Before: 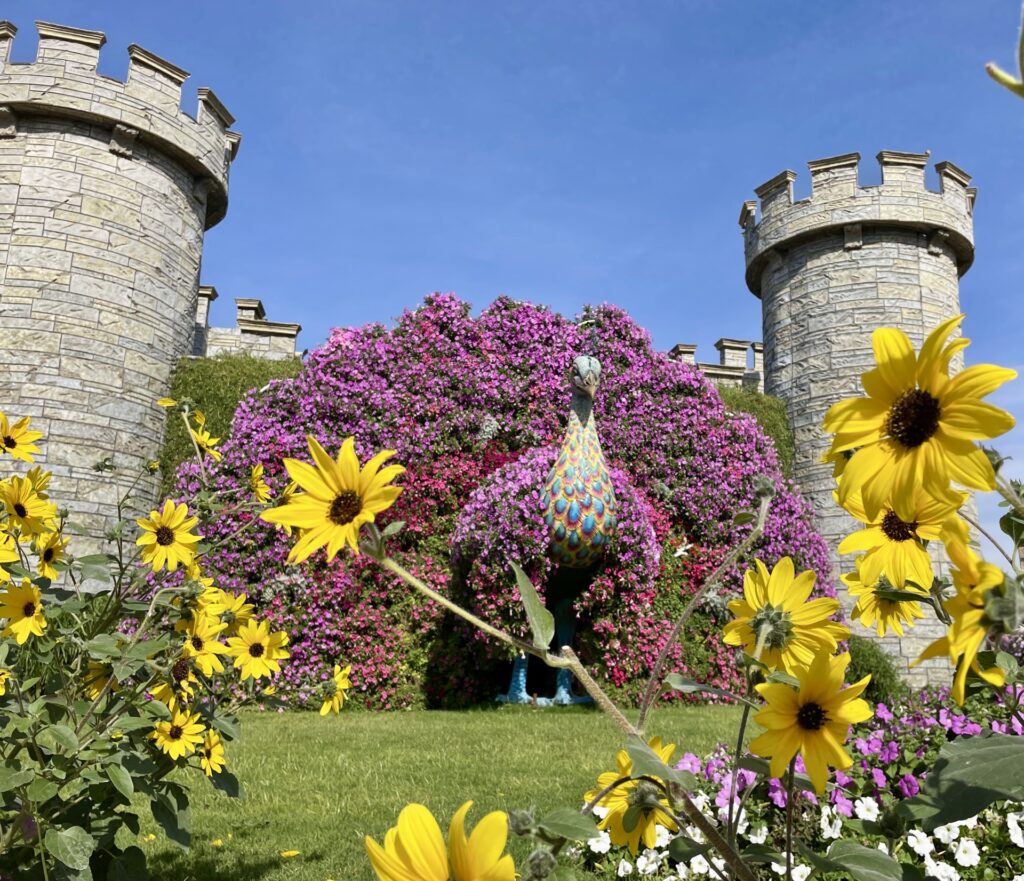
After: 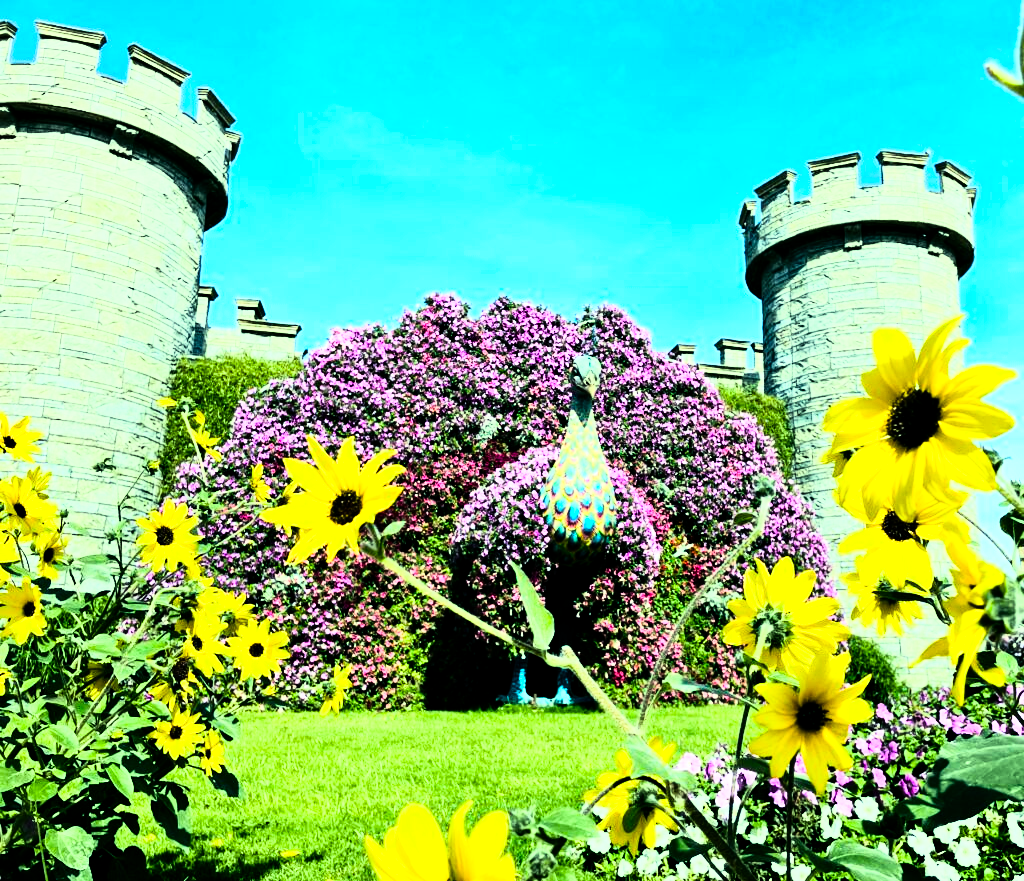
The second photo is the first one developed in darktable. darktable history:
color balance rgb: shadows lift › luminance -7.7%, shadows lift › chroma 2.13%, shadows lift › hue 165.27°, power › luminance -7.77%, power › chroma 1.1%, power › hue 215.88°, highlights gain › luminance 15.15%, highlights gain › chroma 7%, highlights gain › hue 125.57°, global offset › luminance -0.33%, global offset › chroma 0.11%, global offset › hue 165.27°, perceptual saturation grading › global saturation 24.42%, perceptual saturation grading › highlights -24.42%, perceptual saturation grading › mid-tones 24.42%, perceptual saturation grading › shadows 40%, perceptual brilliance grading › global brilliance -5%, perceptual brilliance grading › highlights 24.42%, perceptual brilliance grading › mid-tones 7%, perceptual brilliance grading › shadows -5%
rgb curve: curves: ch0 [(0, 0) (0.21, 0.15) (0.24, 0.21) (0.5, 0.75) (0.75, 0.96) (0.89, 0.99) (1, 1)]; ch1 [(0, 0.02) (0.21, 0.13) (0.25, 0.2) (0.5, 0.67) (0.75, 0.9) (0.89, 0.97) (1, 1)]; ch2 [(0, 0.02) (0.21, 0.13) (0.25, 0.2) (0.5, 0.67) (0.75, 0.9) (0.89, 0.97) (1, 1)], compensate middle gray true
